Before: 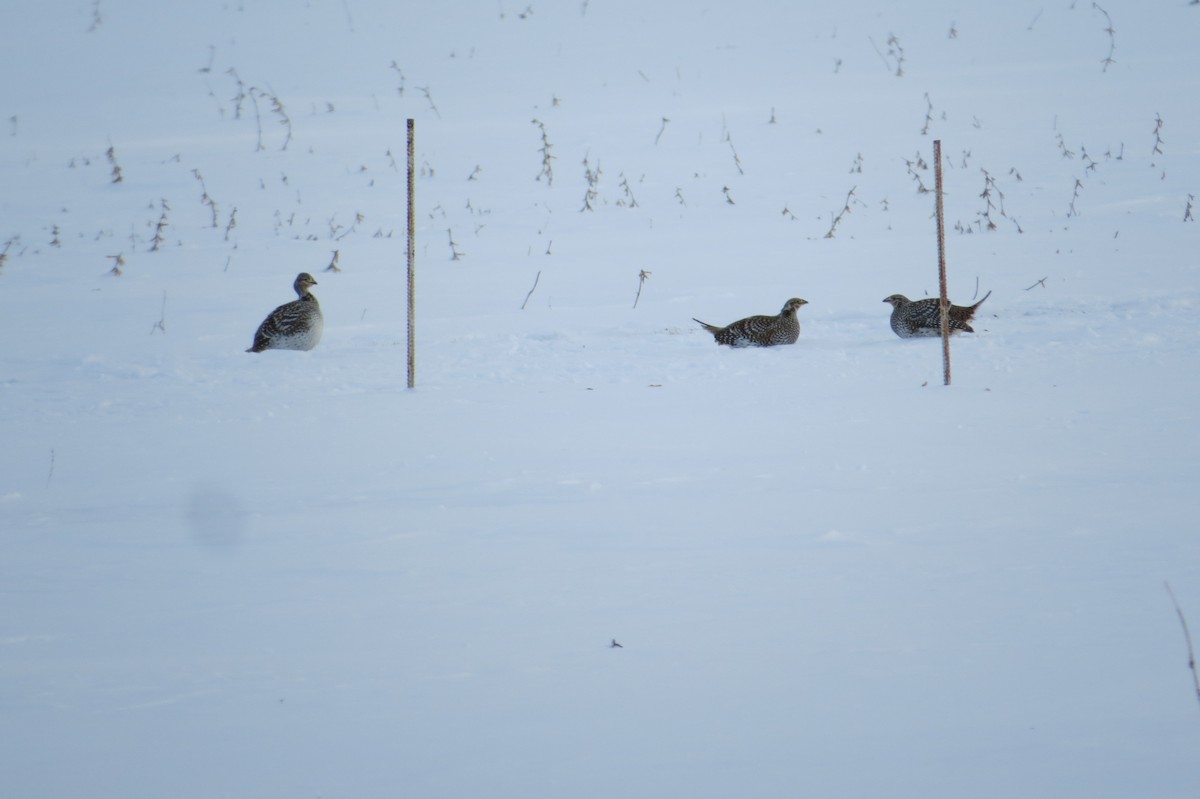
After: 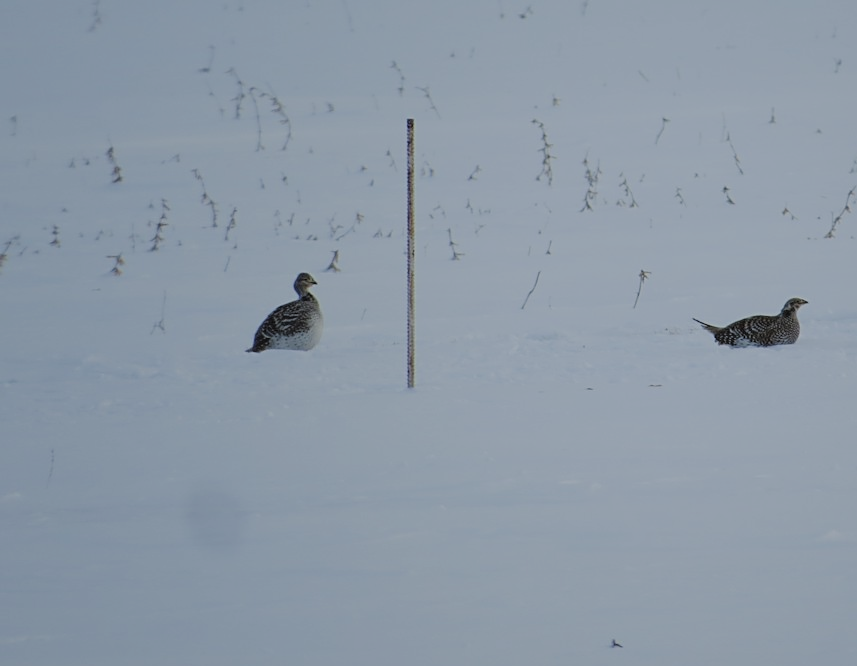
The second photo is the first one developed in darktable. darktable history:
exposure: black level correction -0.015, exposure -0.53 EV, compensate exposure bias true, compensate highlight preservation false
crop: right 28.555%, bottom 16.624%
filmic rgb: black relative exposure -7.32 EV, white relative exposure 5.08 EV, hardness 3.2
sharpen: amount 0.492
